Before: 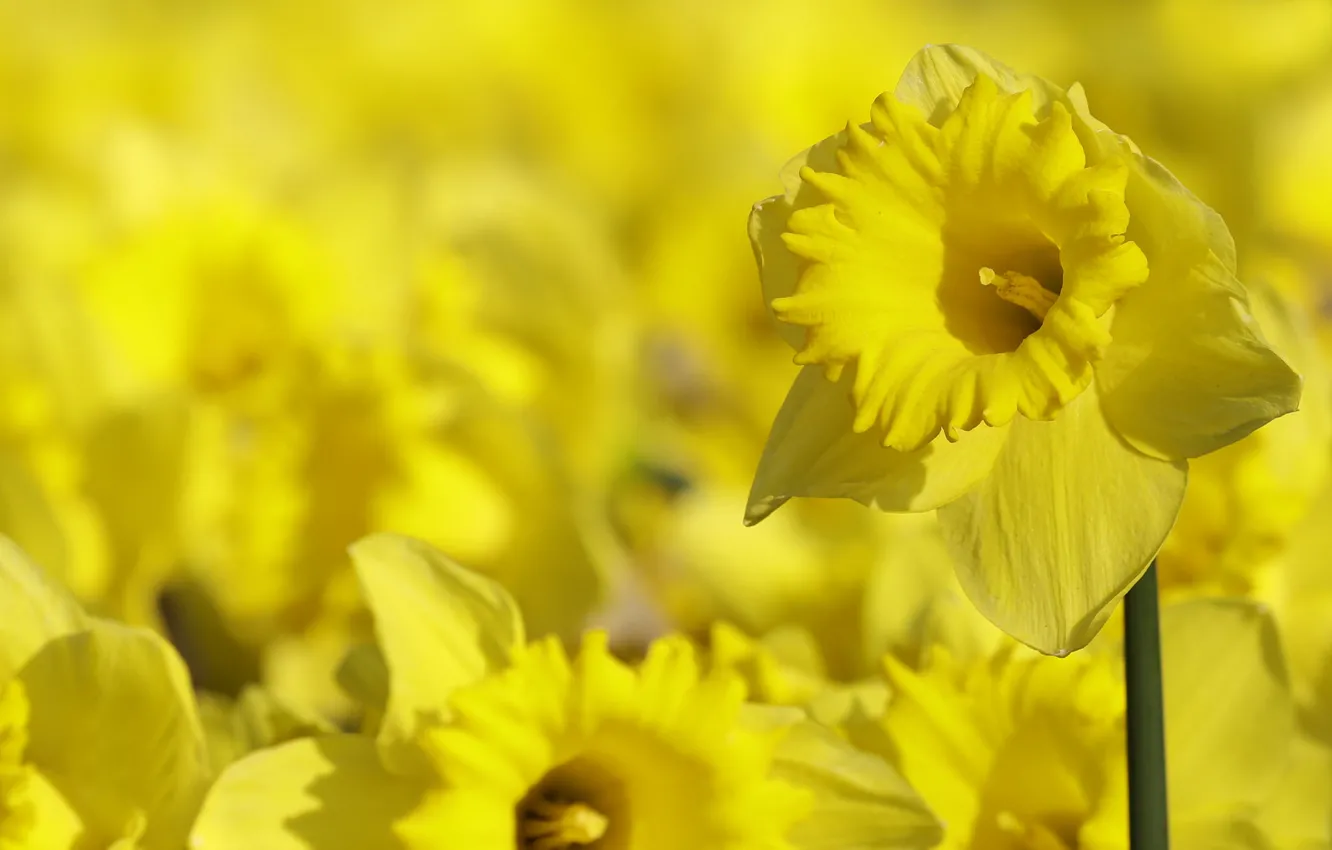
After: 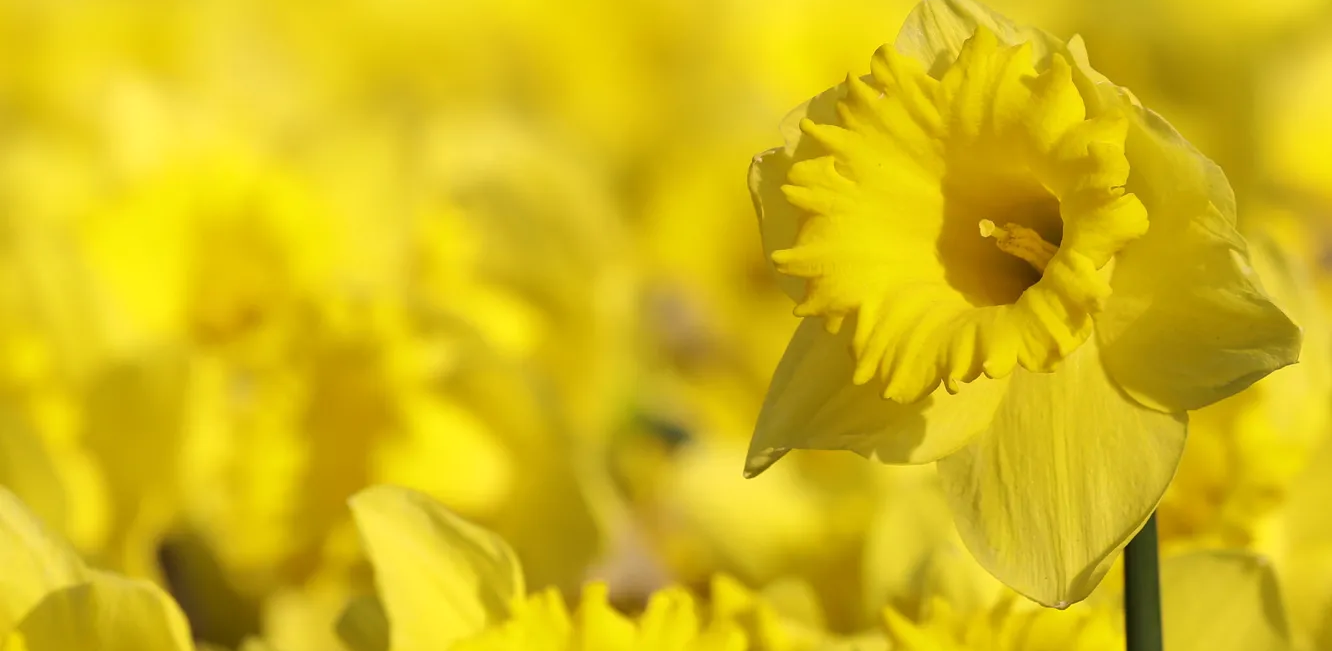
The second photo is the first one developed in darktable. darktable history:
base curve: exposure shift 0, preserve colors none
white balance: red 1.045, blue 0.932
crop: top 5.667%, bottom 17.637%
